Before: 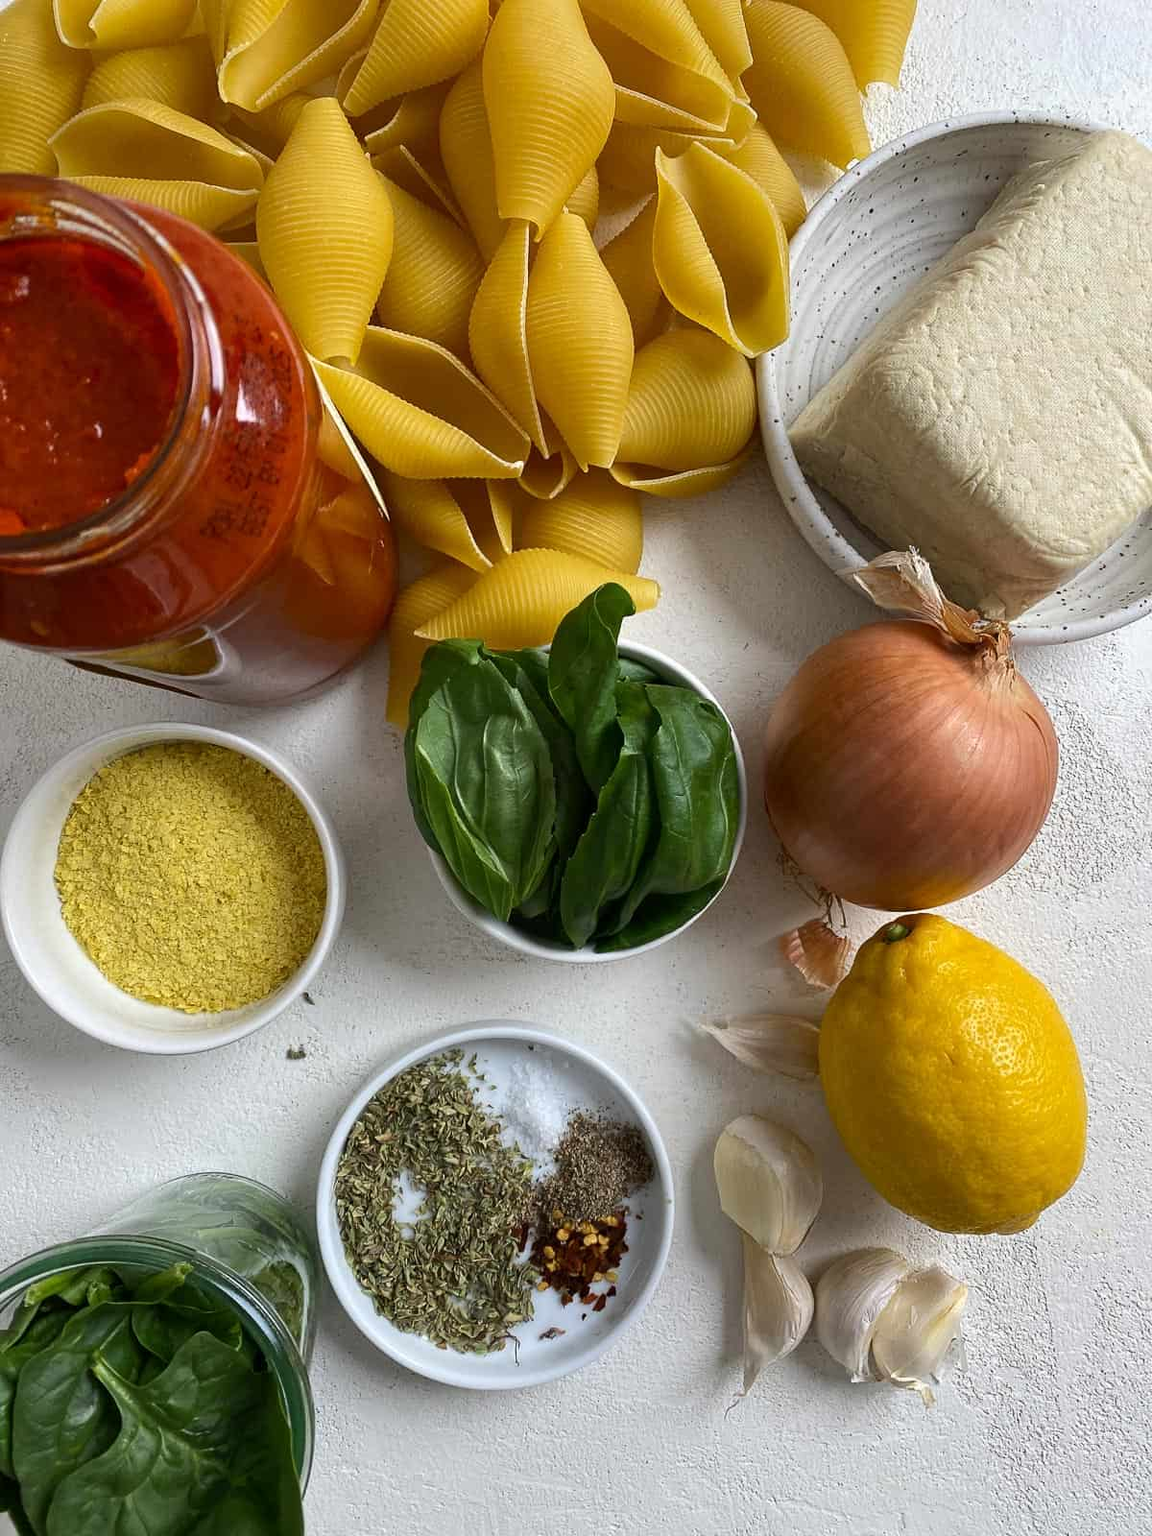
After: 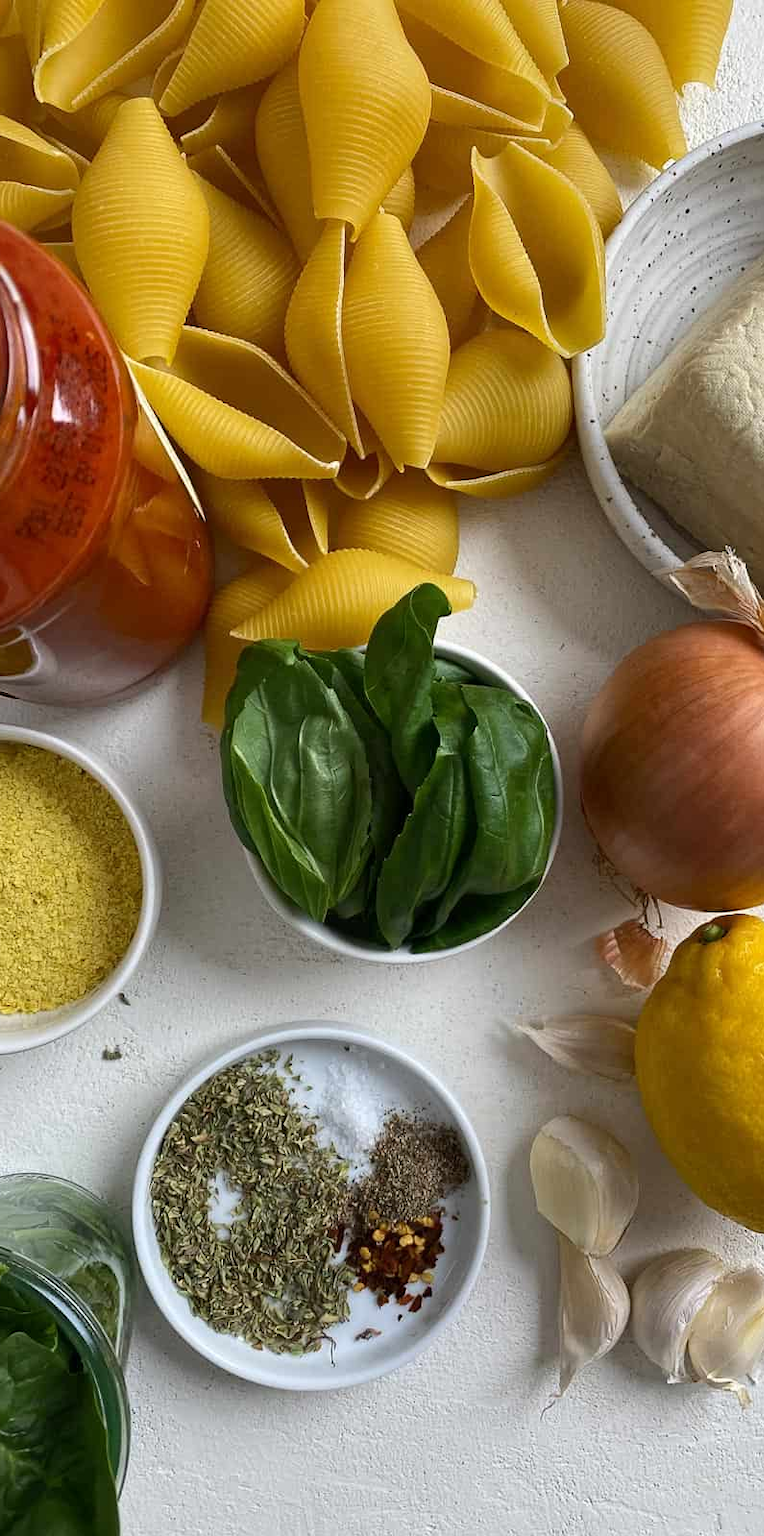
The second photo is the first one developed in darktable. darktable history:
crop and rotate: left 16.014%, right 17.652%
